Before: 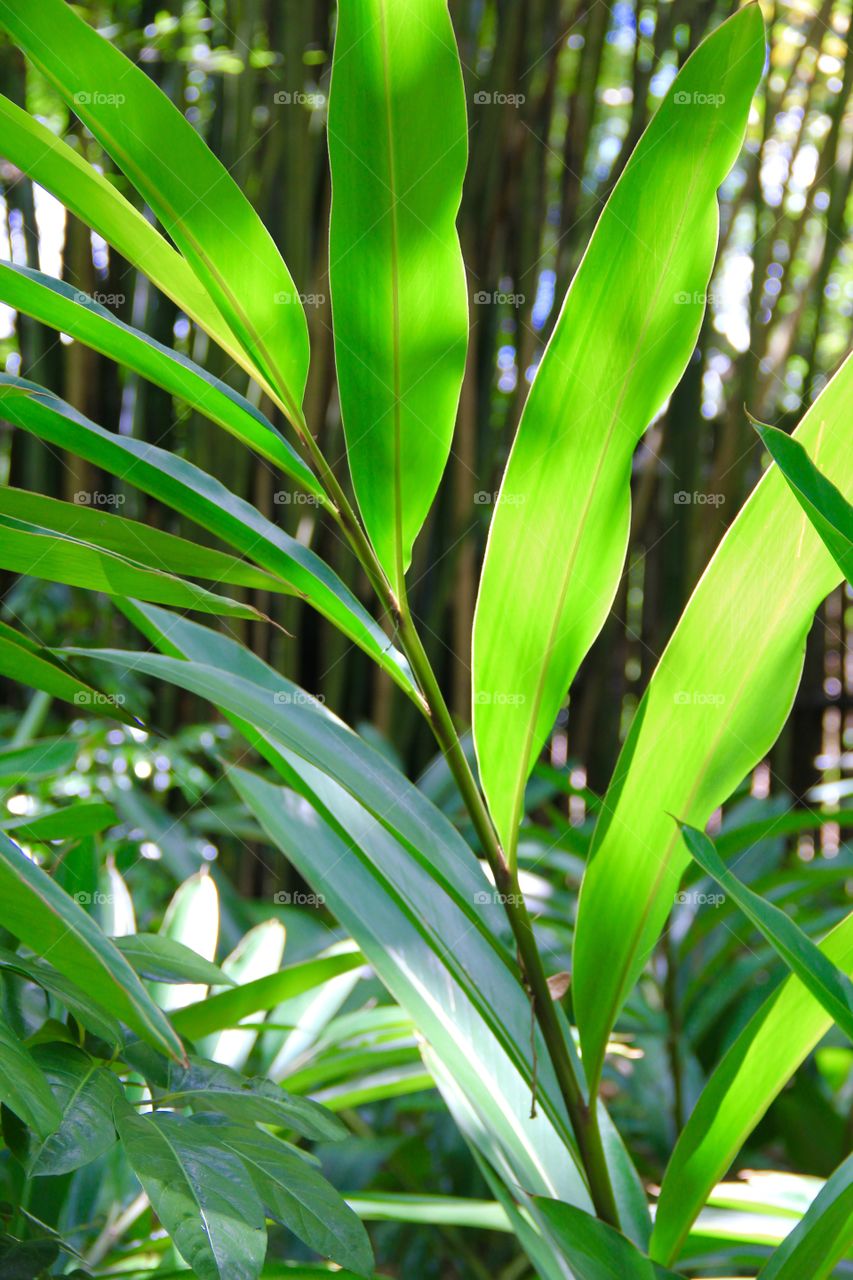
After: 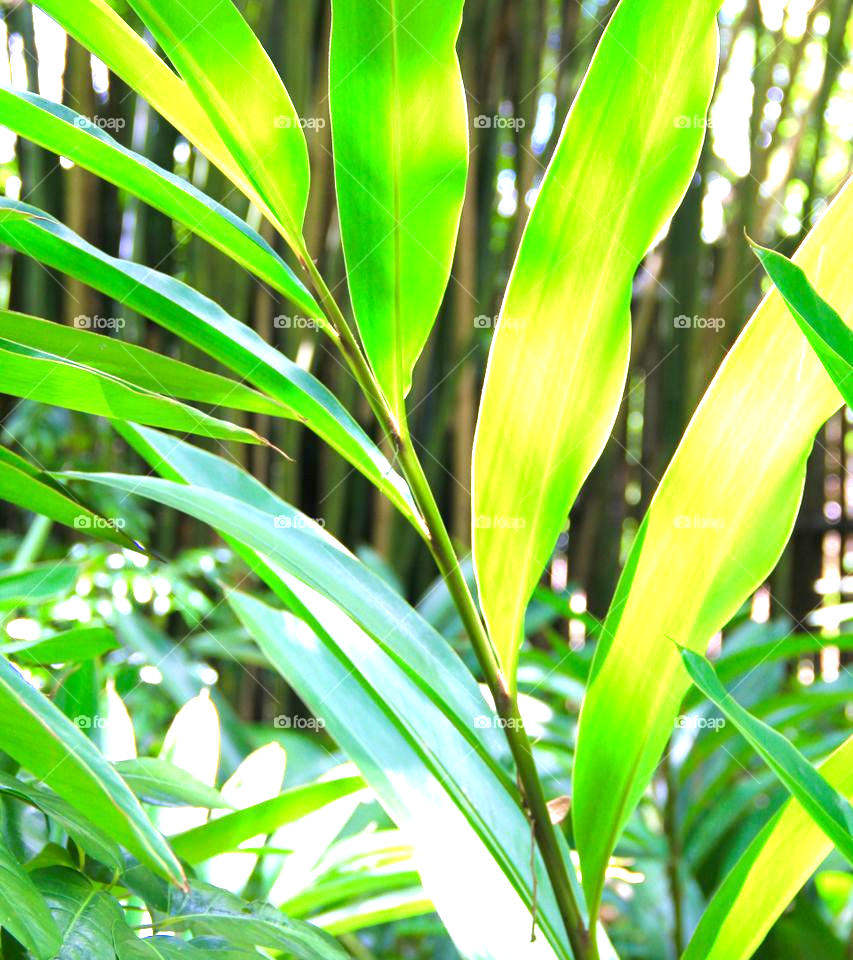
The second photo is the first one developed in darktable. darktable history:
crop: top 13.819%, bottom 11.169%
exposure: black level correction 0.001, exposure 1.398 EV, compensate exposure bias true, compensate highlight preservation false
